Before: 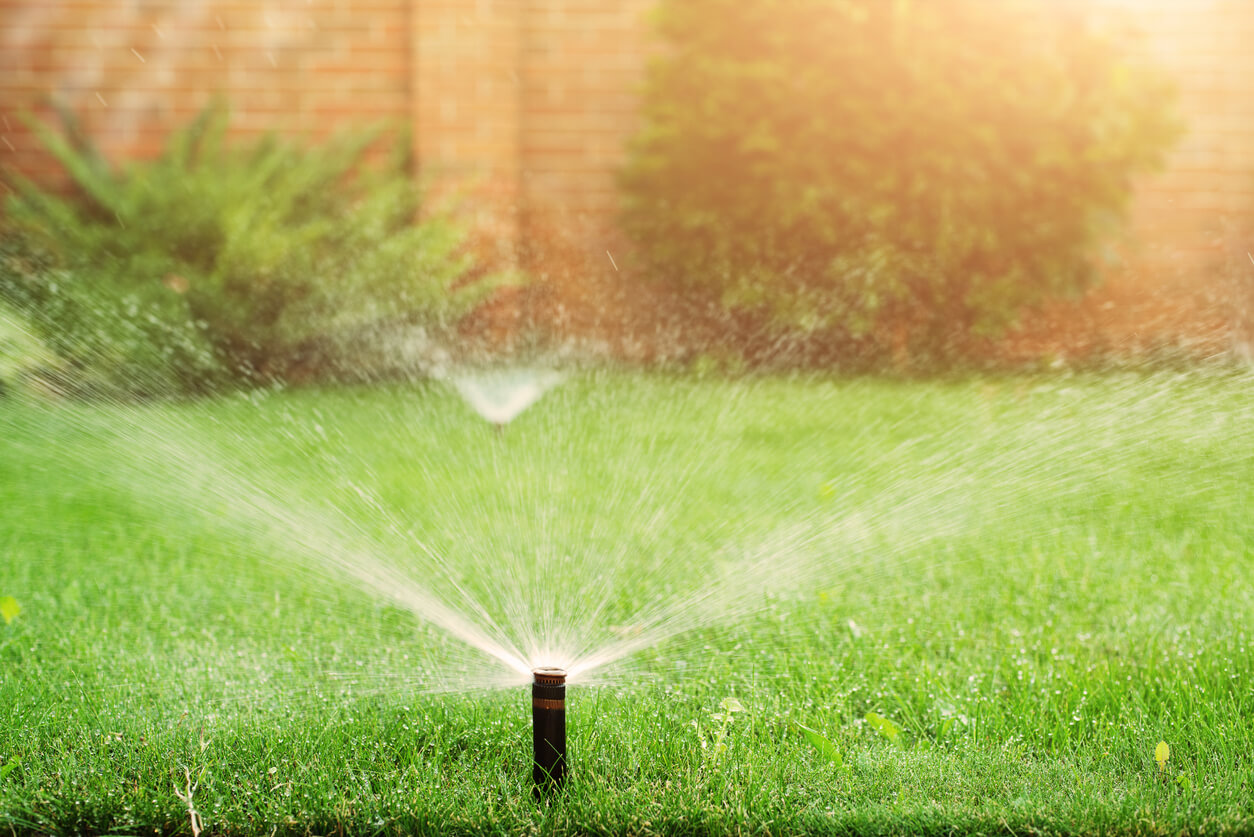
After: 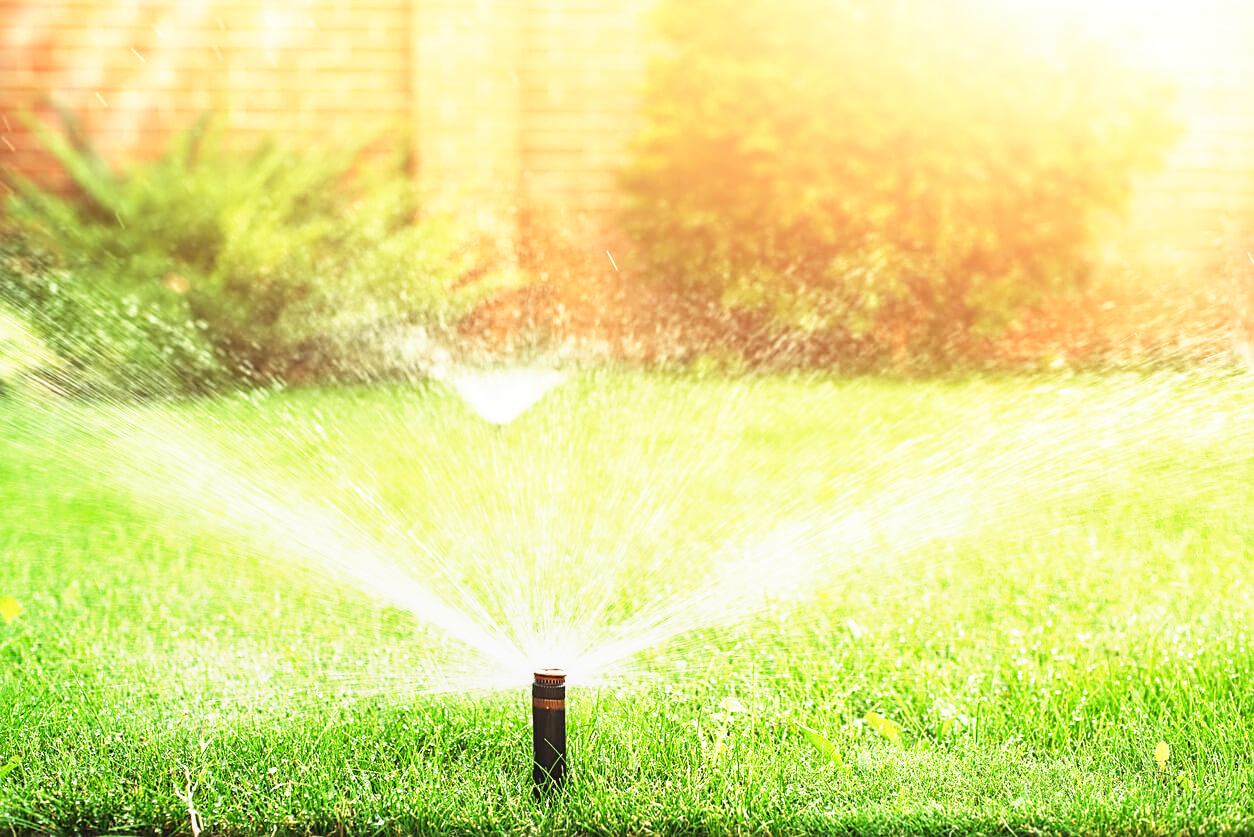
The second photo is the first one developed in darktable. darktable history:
local contrast: detail 110%
base curve: curves: ch0 [(0, 0) (0.495, 0.917) (1, 1)], preserve colors none
sharpen: on, module defaults
